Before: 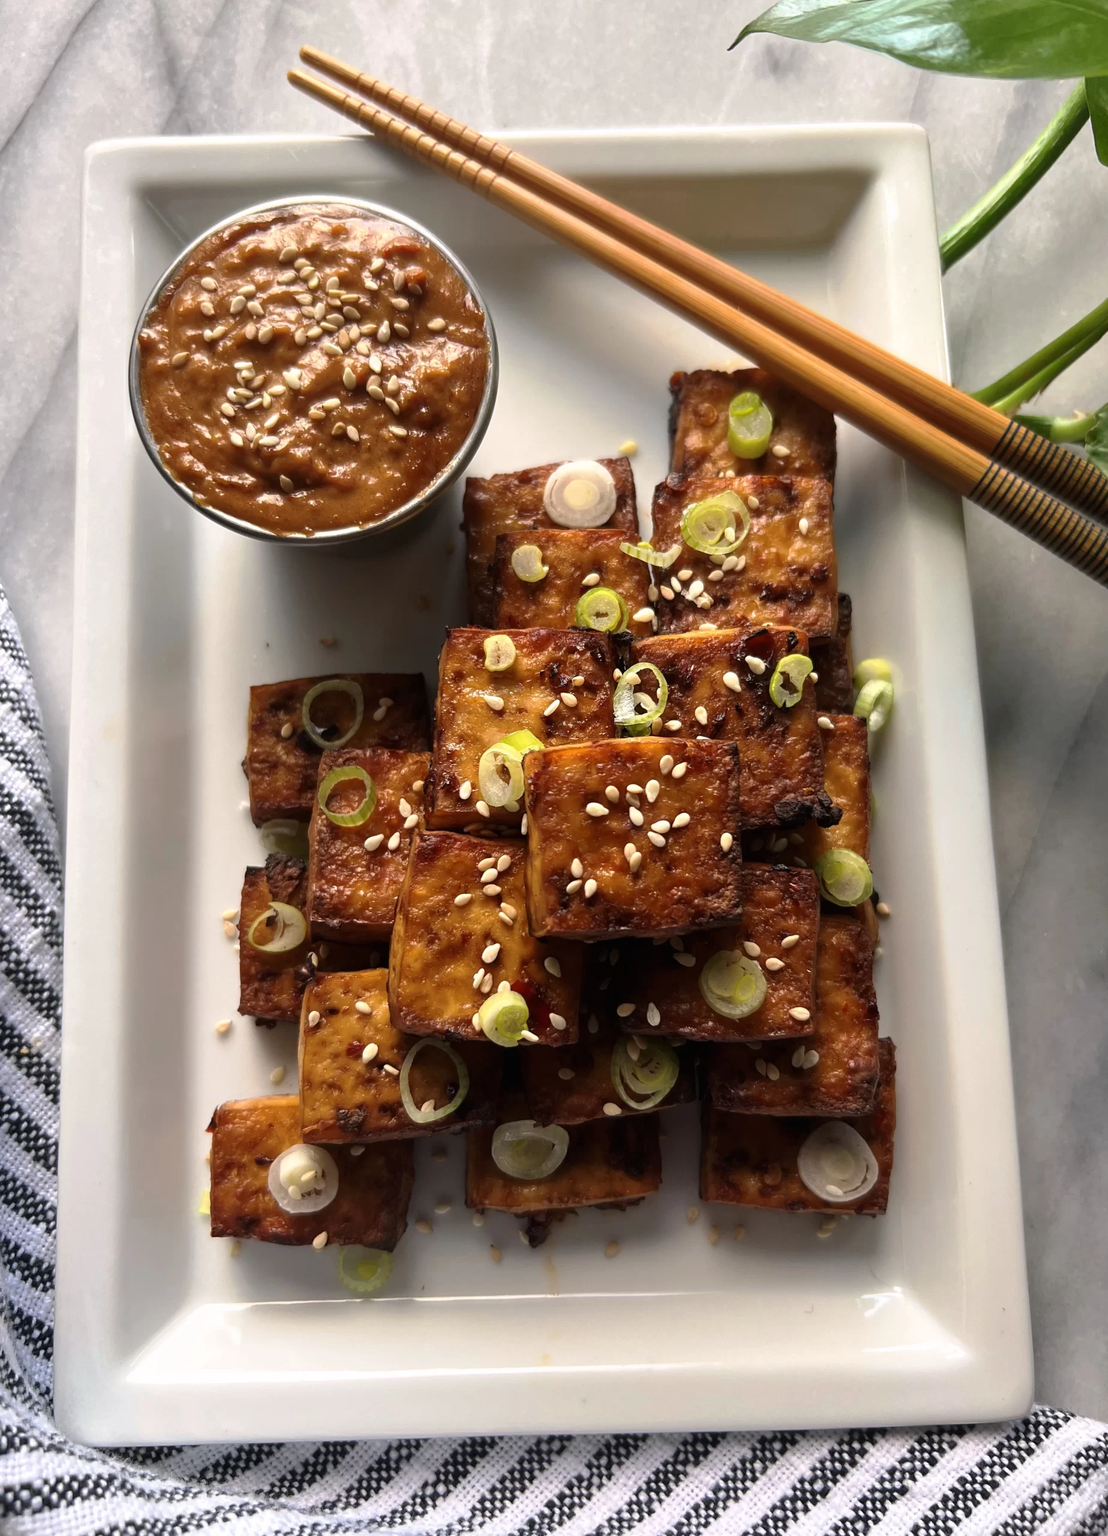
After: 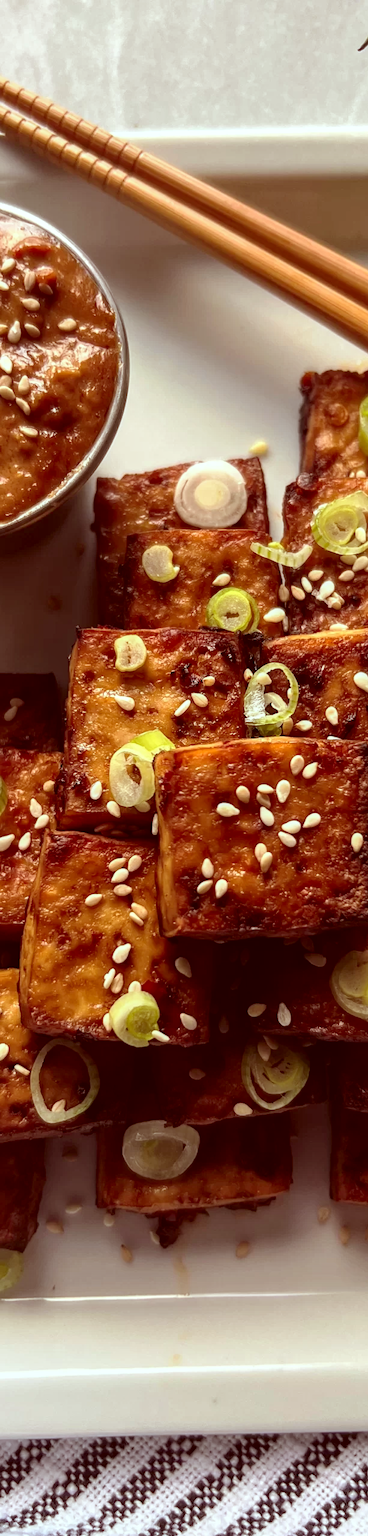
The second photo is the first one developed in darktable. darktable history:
color correction: highlights a* -7.23, highlights b* -0.161, shadows a* 20.08, shadows b* 11.73
local contrast: on, module defaults
crop: left 33.36%, right 33.36%
